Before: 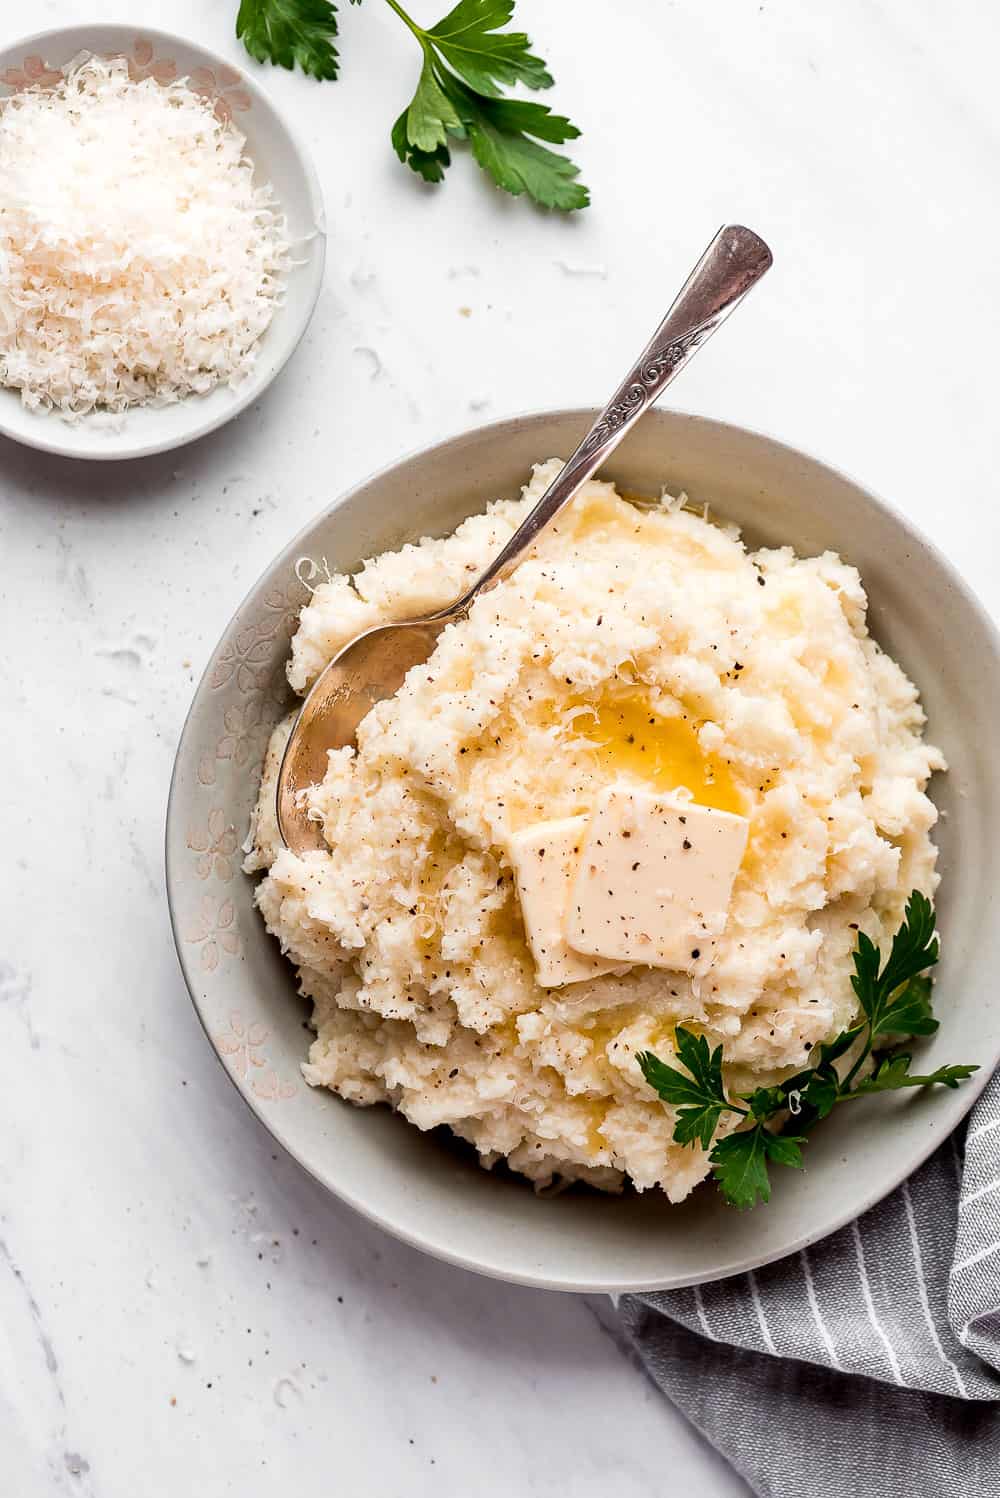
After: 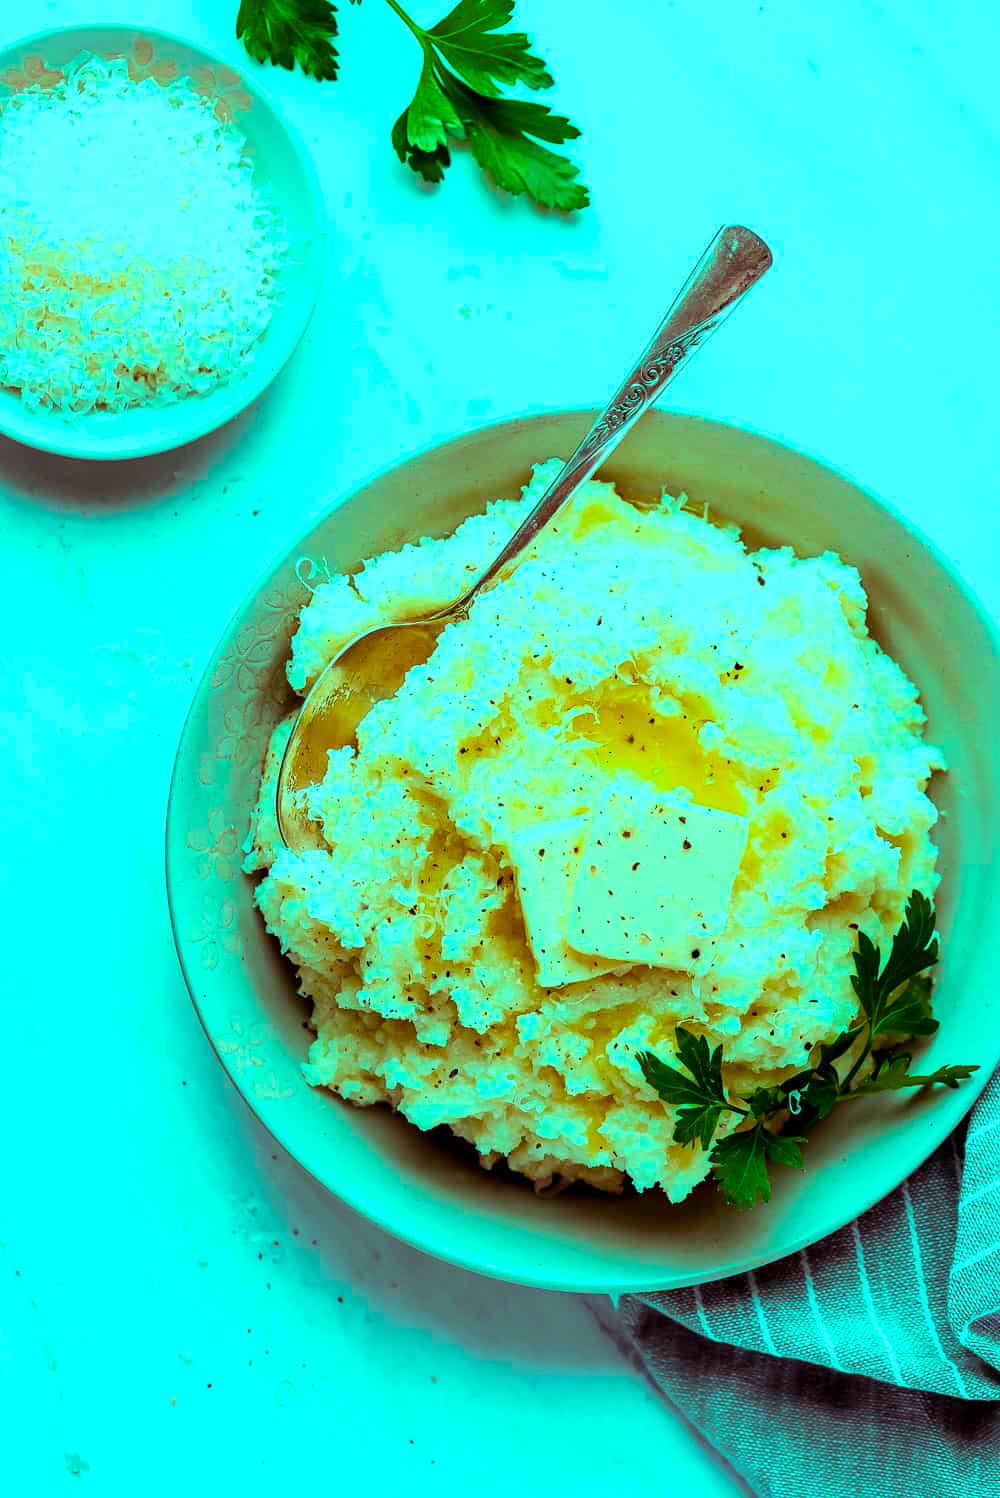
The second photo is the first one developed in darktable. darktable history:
color balance rgb: highlights gain › luminance 20.07%, highlights gain › chroma 13.147%, highlights gain › hue 176.81°, perceptual saturation grading › global saturation 36.91%, perceptual saturation grading › shadows 35.965%
velvia: strength 17.43%
